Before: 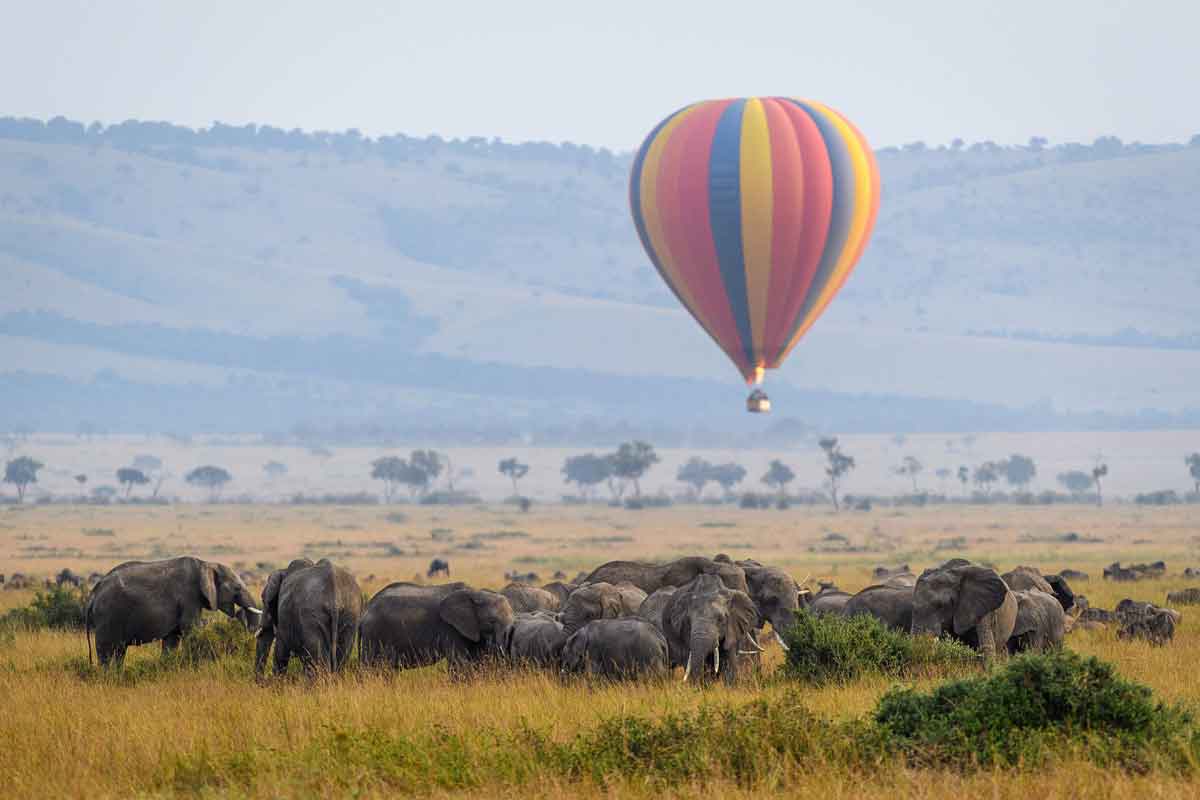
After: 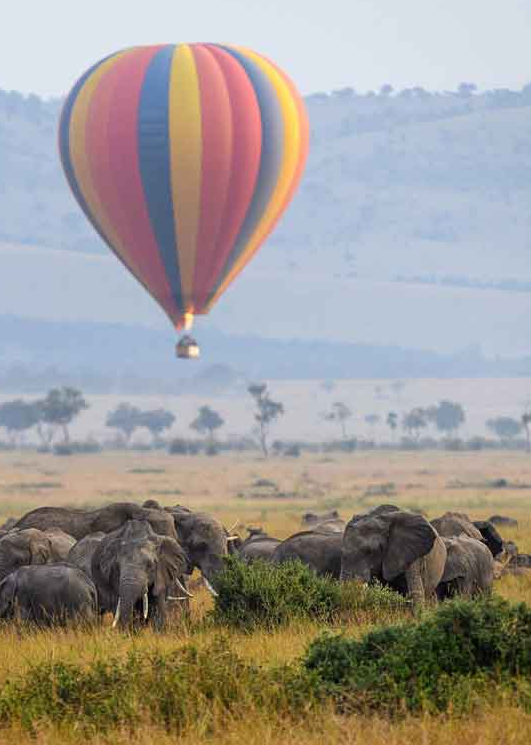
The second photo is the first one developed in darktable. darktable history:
crop: left 47.626%, top 6.834%, right 8.076%
